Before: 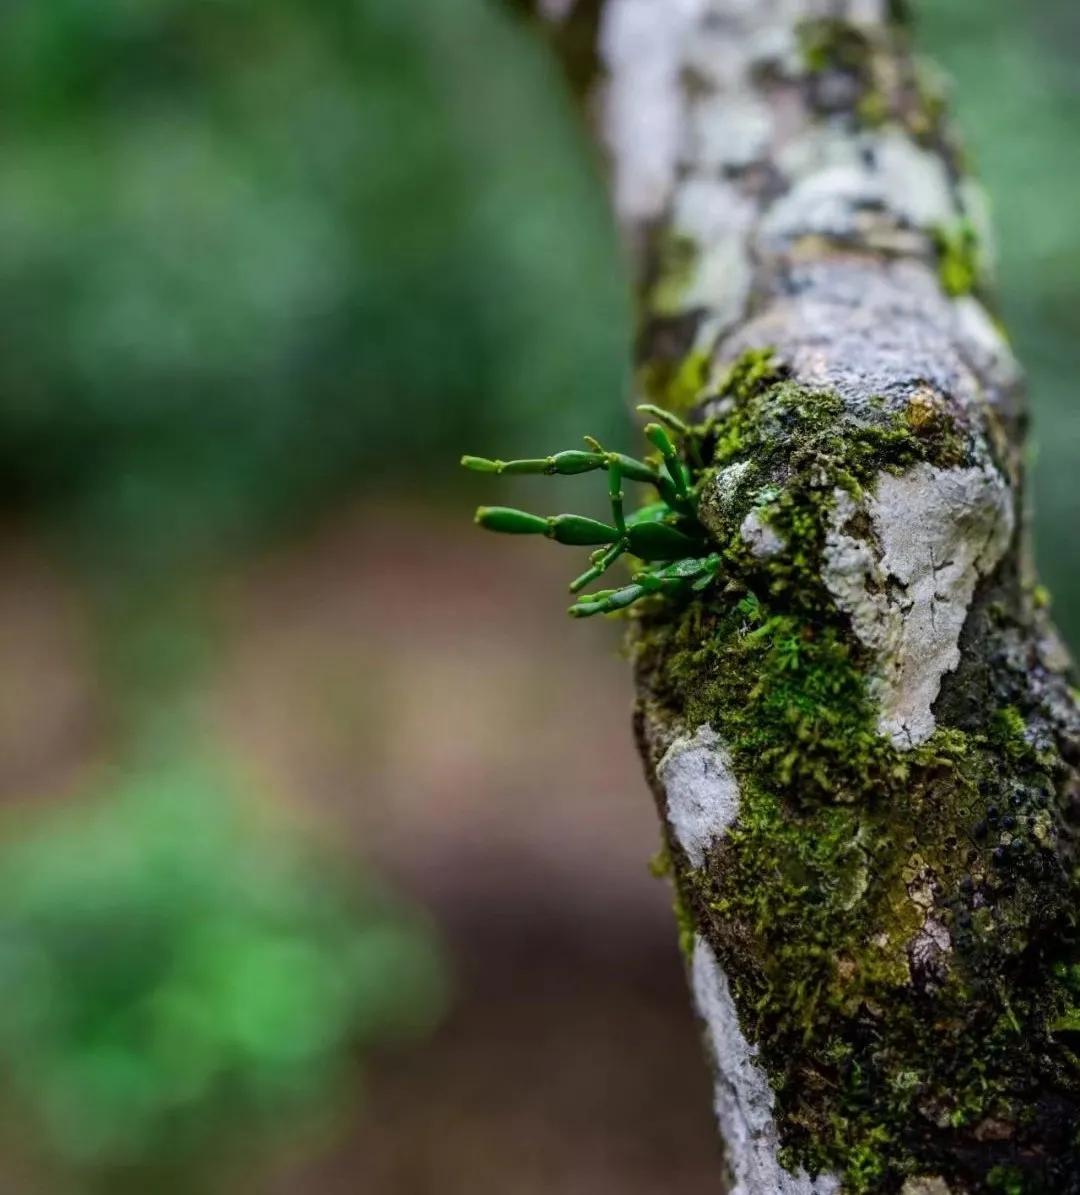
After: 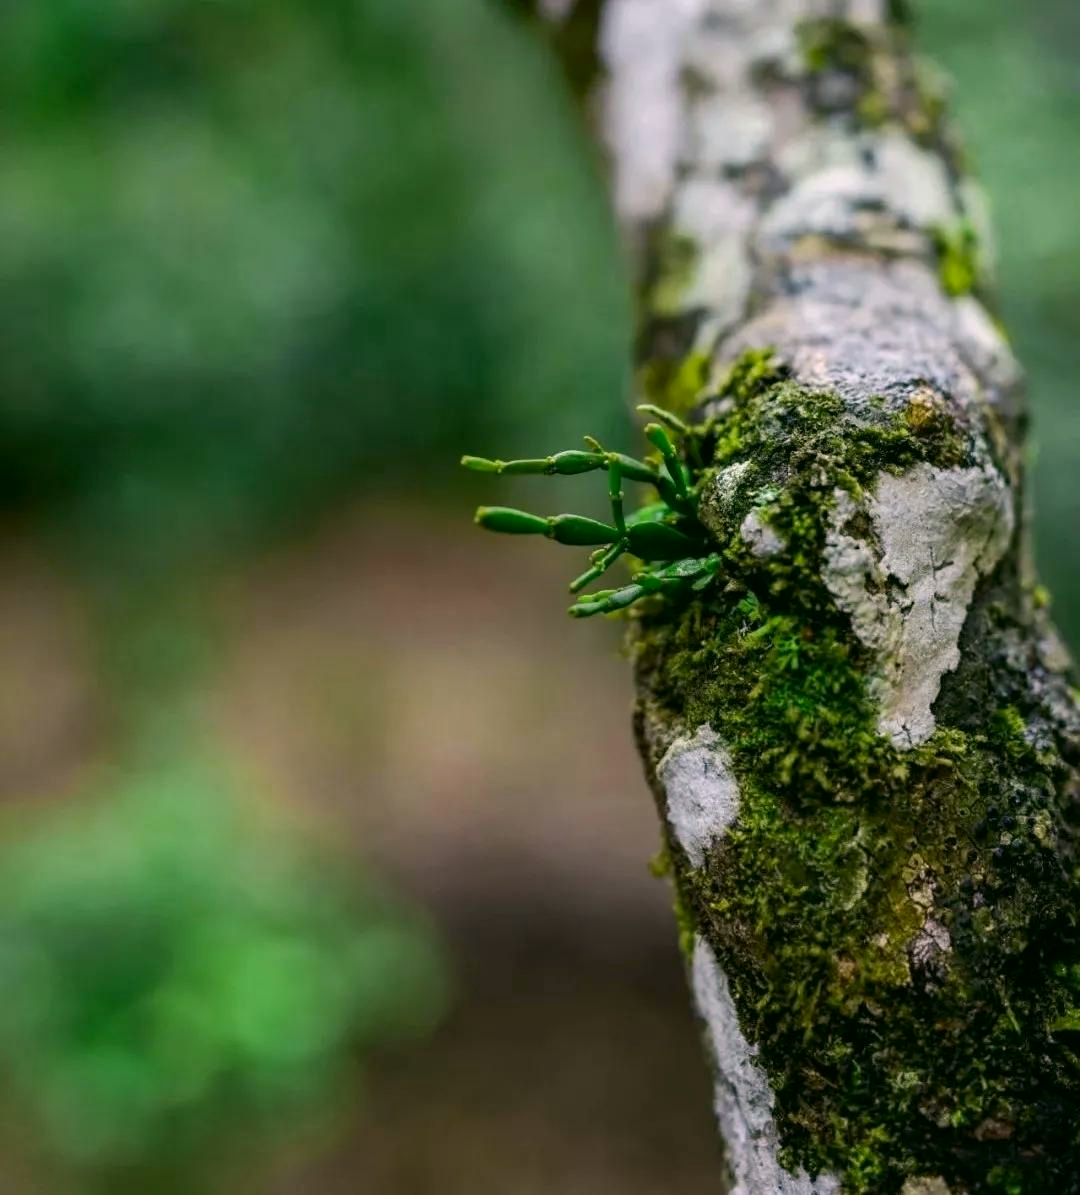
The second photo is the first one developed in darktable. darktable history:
color correction: highlights a* 4.29, highlights b* 4.96, shadows a* -7.27, shadows b* 4.92
